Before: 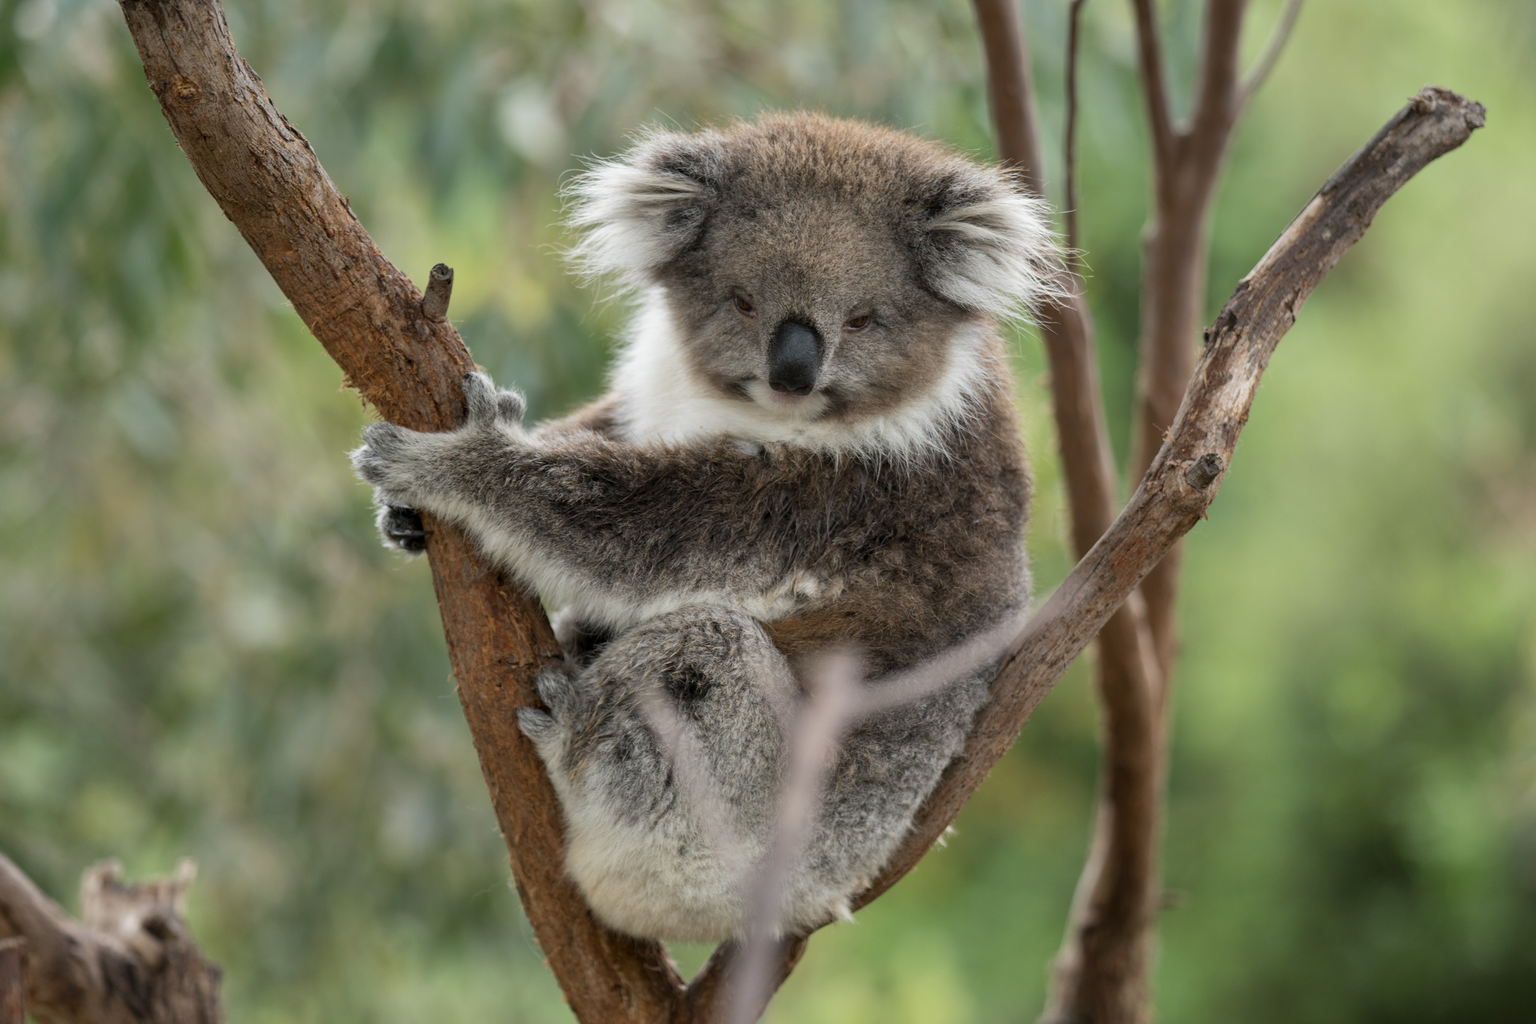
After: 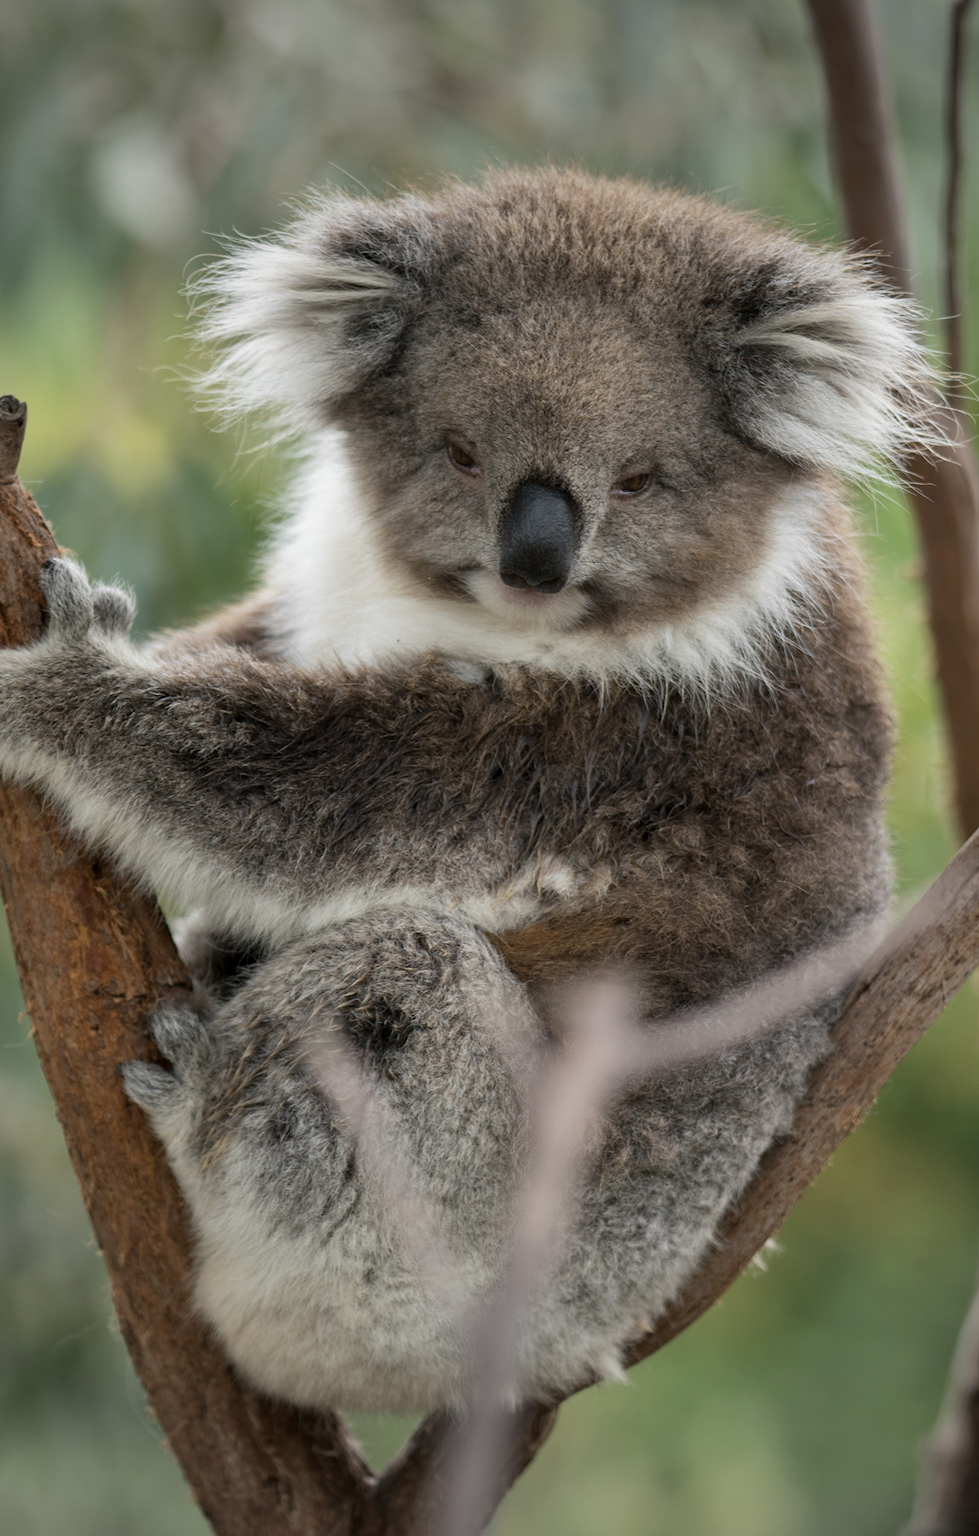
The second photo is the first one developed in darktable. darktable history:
crop: left 28.369%, right 29.087%
vignetting: fall-off radius 98.79%, width/height ratio 1.338
